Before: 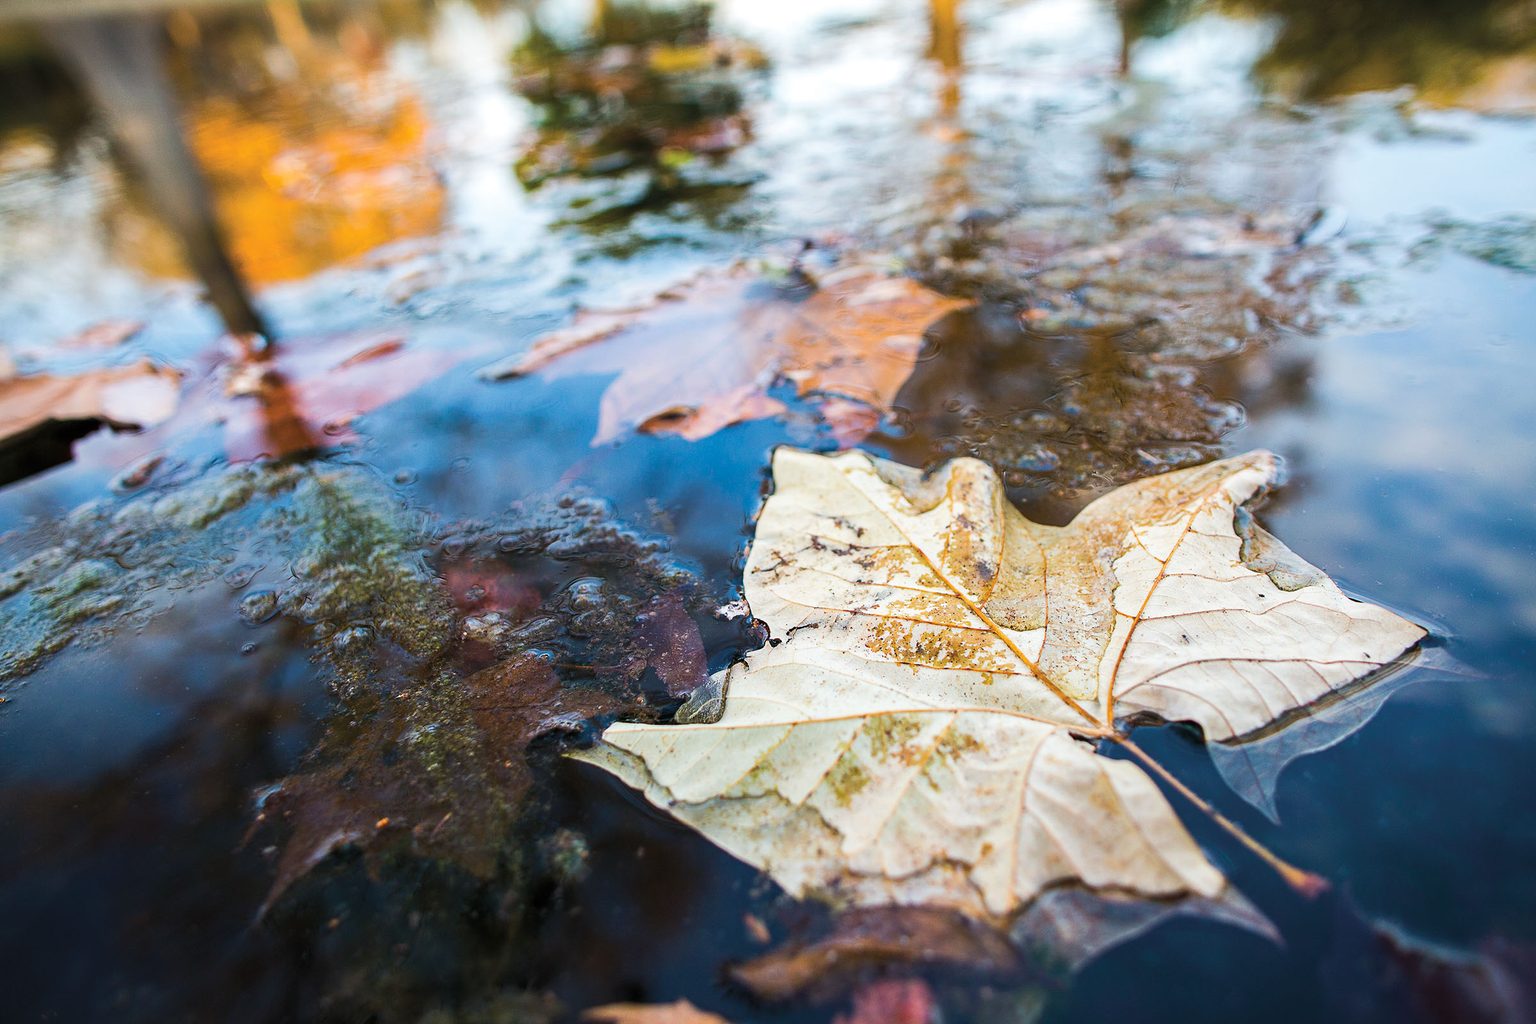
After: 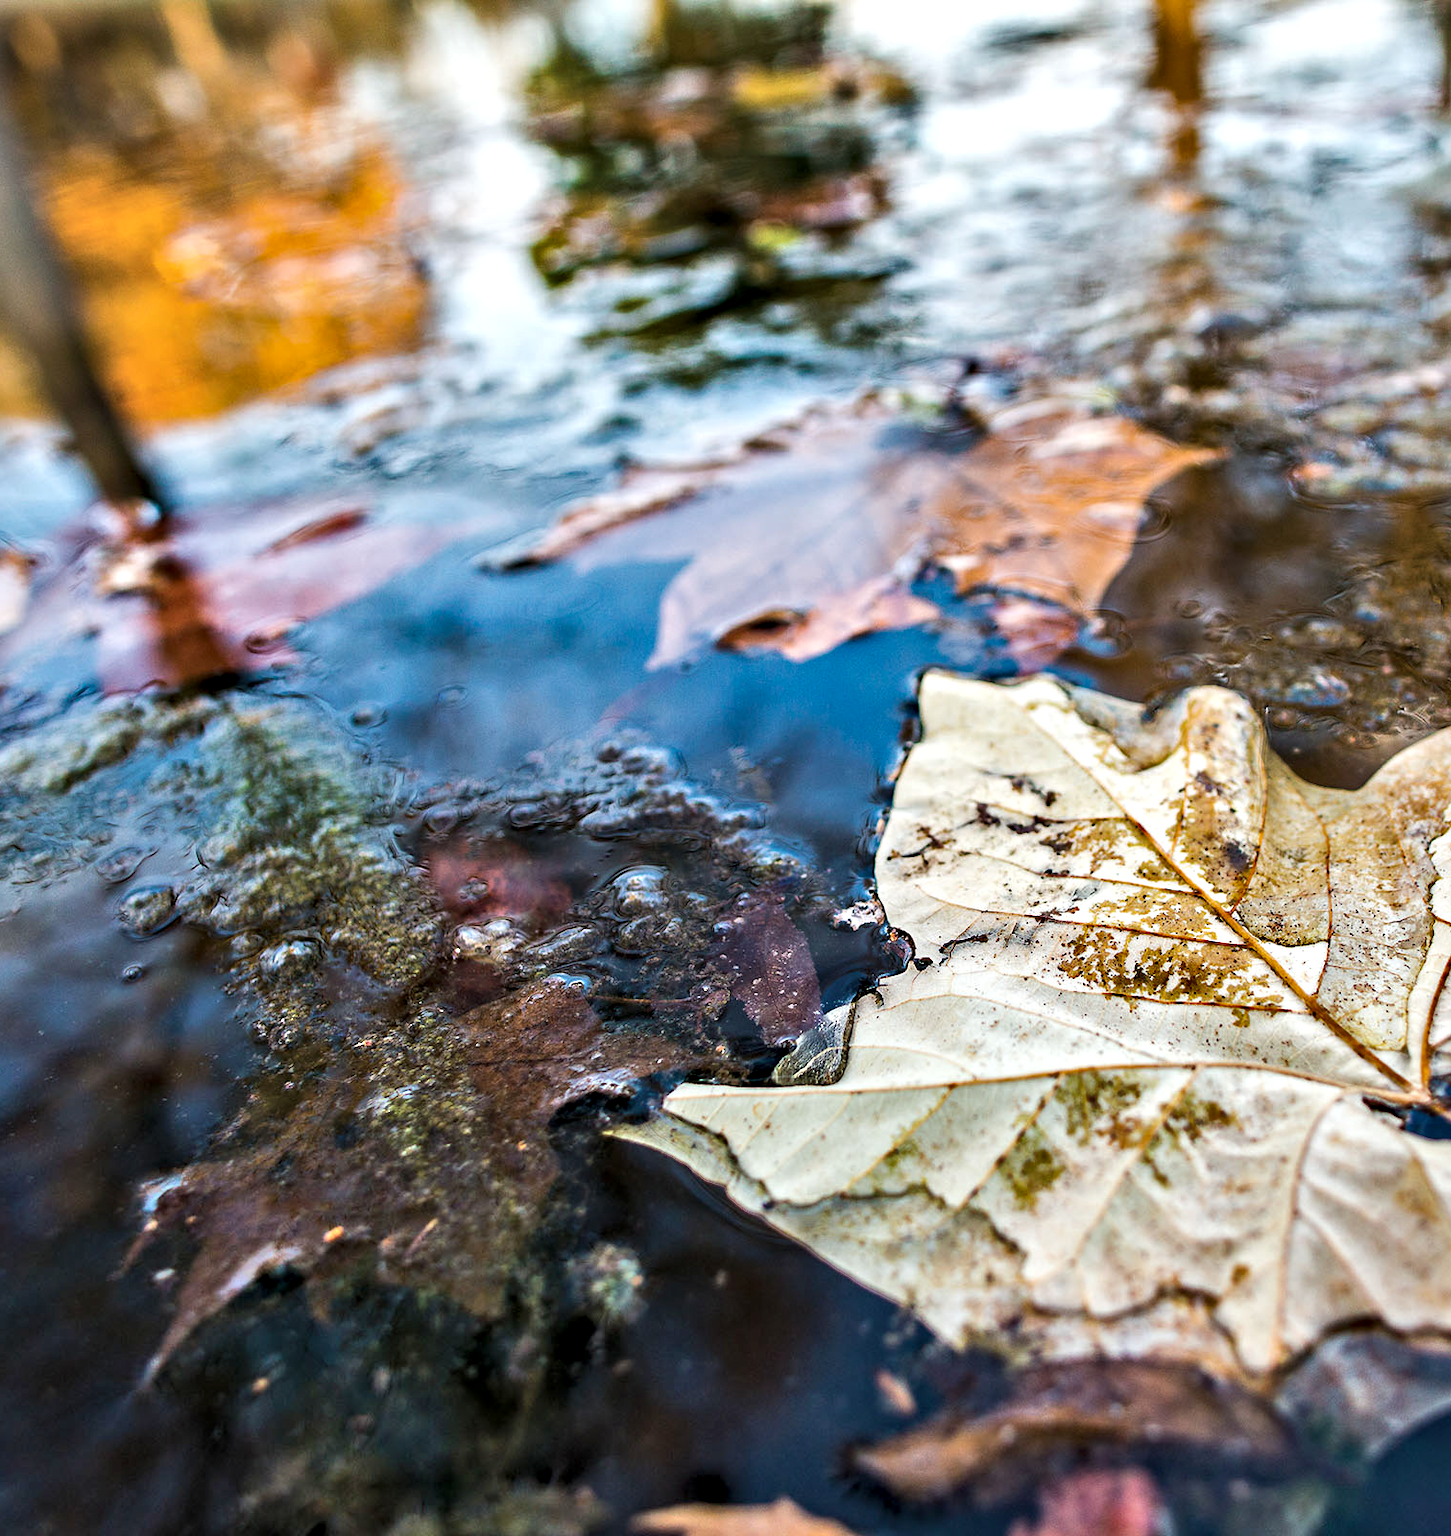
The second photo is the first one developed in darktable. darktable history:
shadows and highlights: soften with gaussian
crop: left 10.426%, right 26.554%
contrast equalizer: y [[0.511, 0.558, 0.631, 0.632, 0.559, 0.512], [0.5 ×6], [0.507, 0.559, 0.627, 0.644, 0.647, 0.647], [0 ×6], [0 ×6]]
